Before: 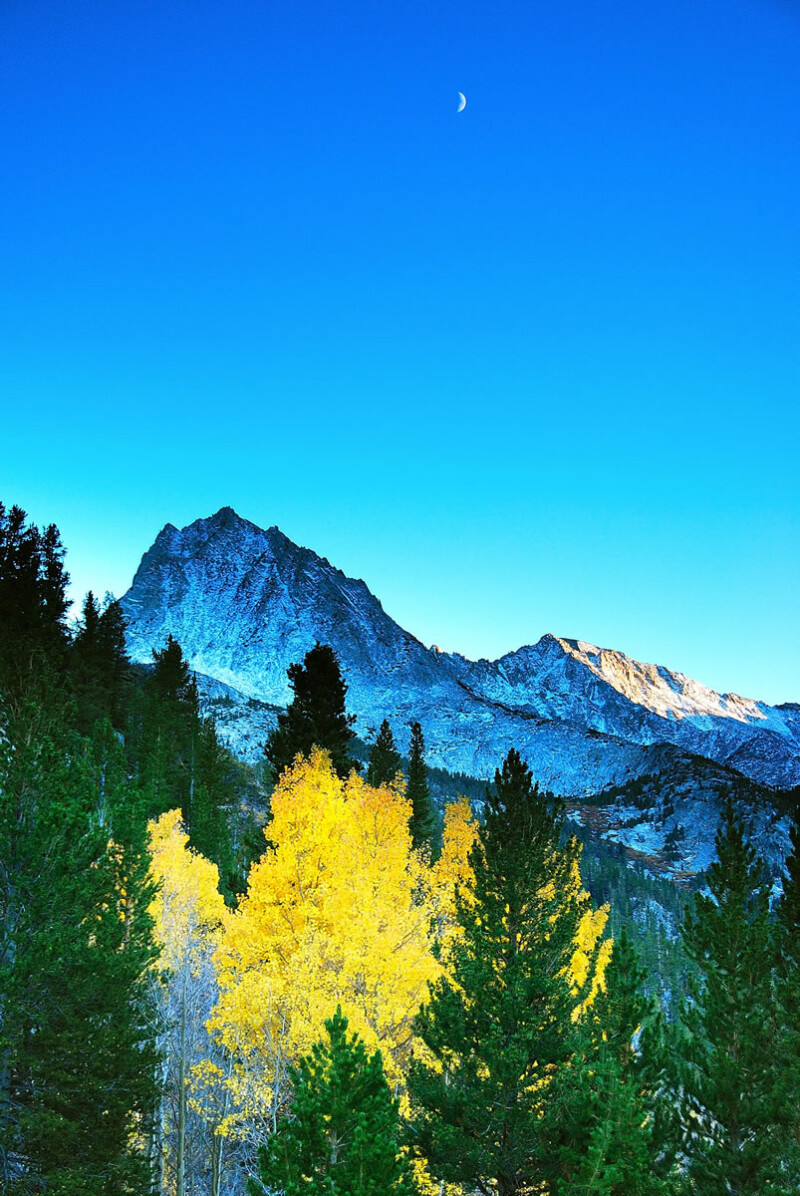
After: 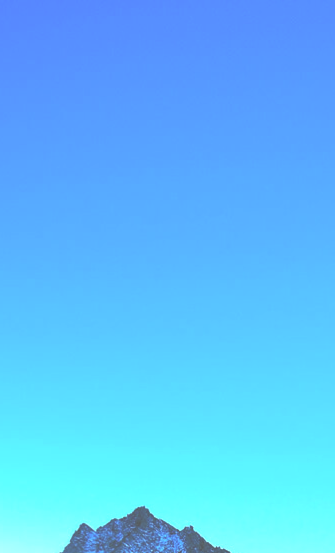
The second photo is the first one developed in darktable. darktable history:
exposure: black level correction -0.071, exposure 0.5 EV, compensate highlight preservation false
crop and rotate: left 10.817%, top 0.062%, right 47.194%, bottom 53.626%
